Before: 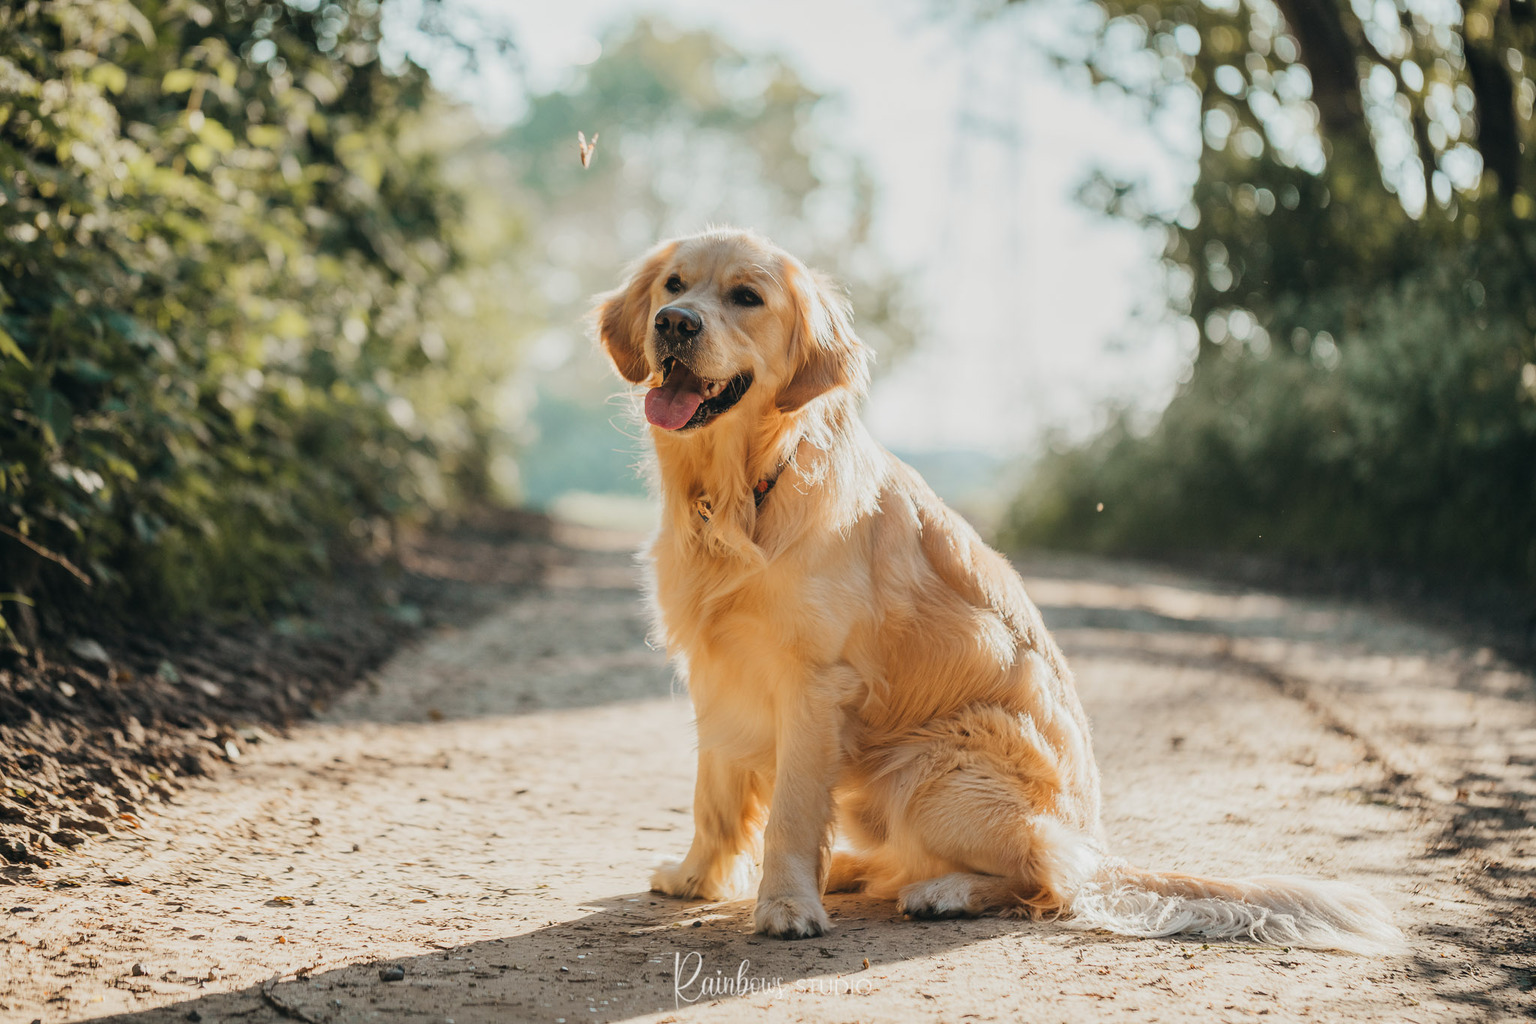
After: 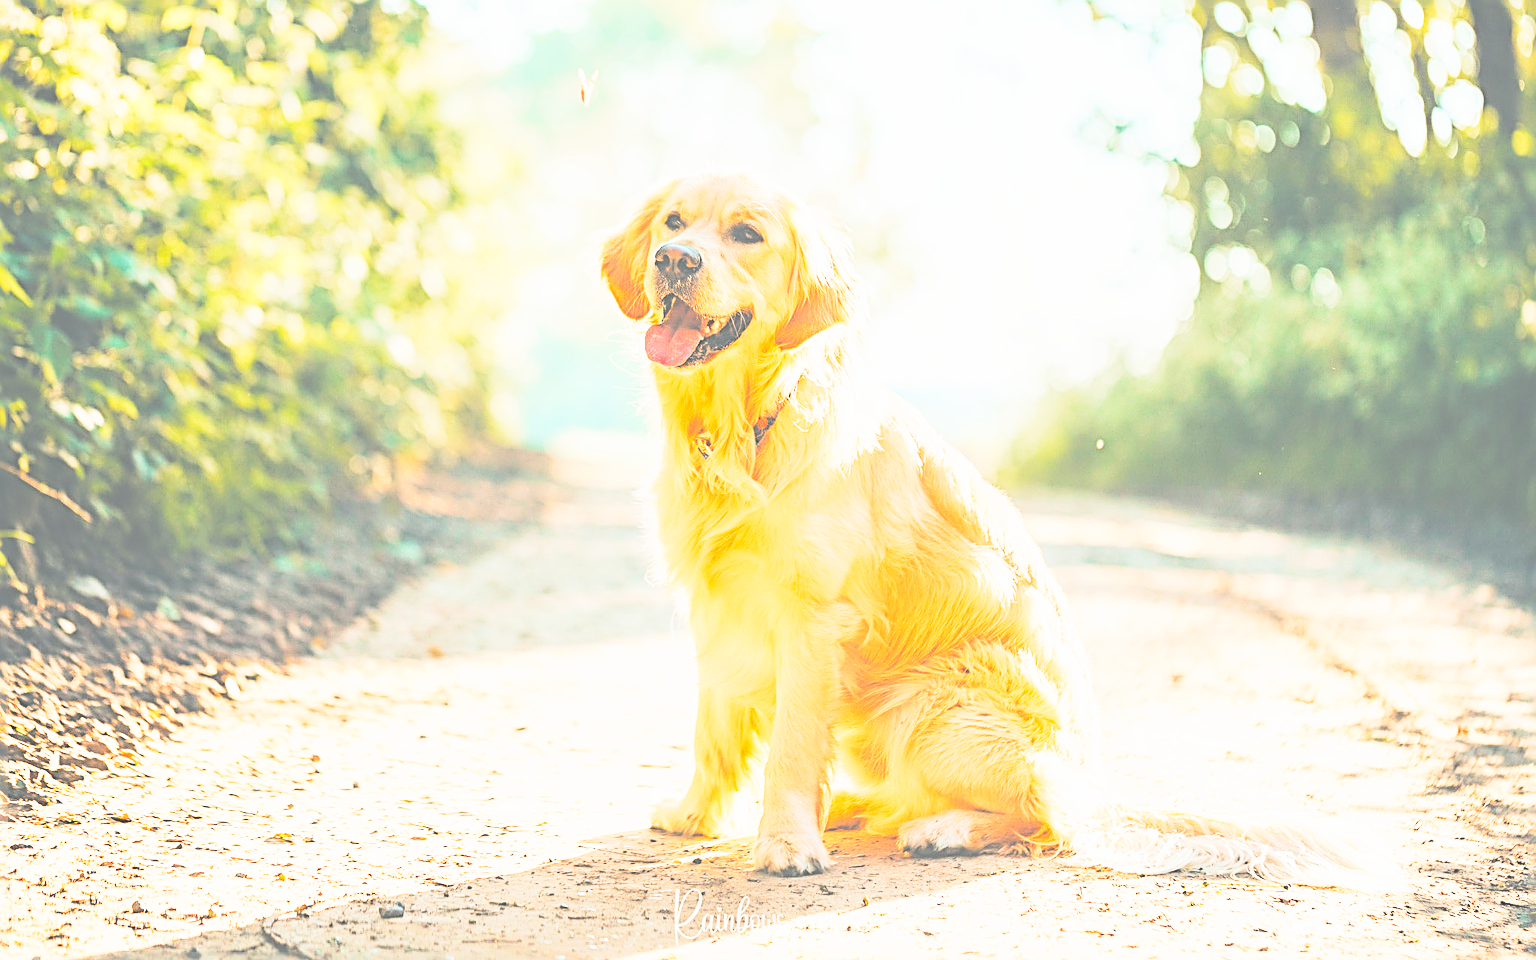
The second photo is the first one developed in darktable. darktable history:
exposure: black level correction -0.022, exposure -0.036 EV, compensate highlight preservation false
crop and rotate: top 6.186%
tone curve: curves: ch0 [(0, 0.024) (0.119, 0.146) (0.474, 0.485) (0.718, 0.739) (0.817, 0.839) (1, 0.998)]; ch1 [(0, 0) (0.377, 0.416) (0.439, 0.451) (0.477, 0.477) (0.501, 0.503) (0.538, 0.544) (0.58, 0.602) (0.664, 0.676) (0.783, 0.804) (1, 1)]; ch2 [(0, 0) (0.38, 0.405) (0.463, 0.456) (0.498, 0.497) (0.524, 0.535) (0.578, 0.576) (0.648, 0.665) (1, 1)], color space Lab, linked channels, preserve colors none
sharpen: radius 2.817, amount 0.706
contrast brightness saturation: brightness 0.999
color balance rgb: power › luminance -9.006%, perceptual saturation grading › global saturation 20%, perceptual saturation grading › highlights -25.162%, perceptual saturation grading › shadows 50.376%, perceptual brilliance grading › mid-tones 9.679%, perceptual brilliance grading › shadows 14.481%
base curve: curves: ch0 [(0, 0) (0.007, 0.004) (0.027, 0.03) (0.046, 0.07) (0.207, 0.54) (0.442, 0.872) (0.673, 0.972) (1, 1)], preserve colors none
